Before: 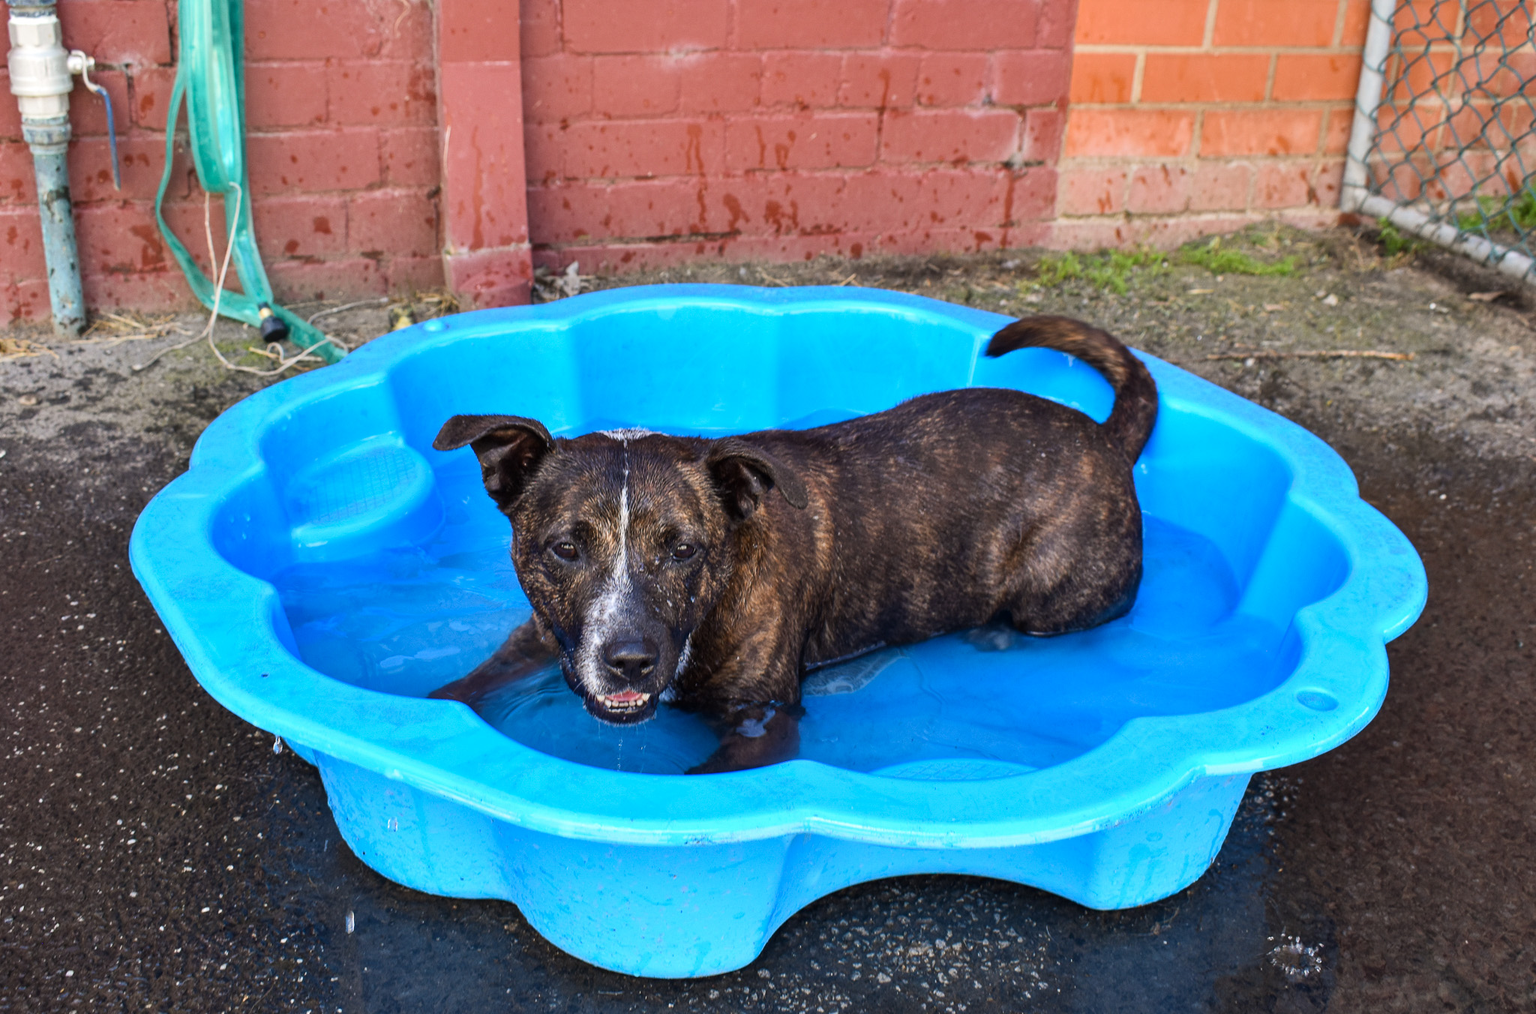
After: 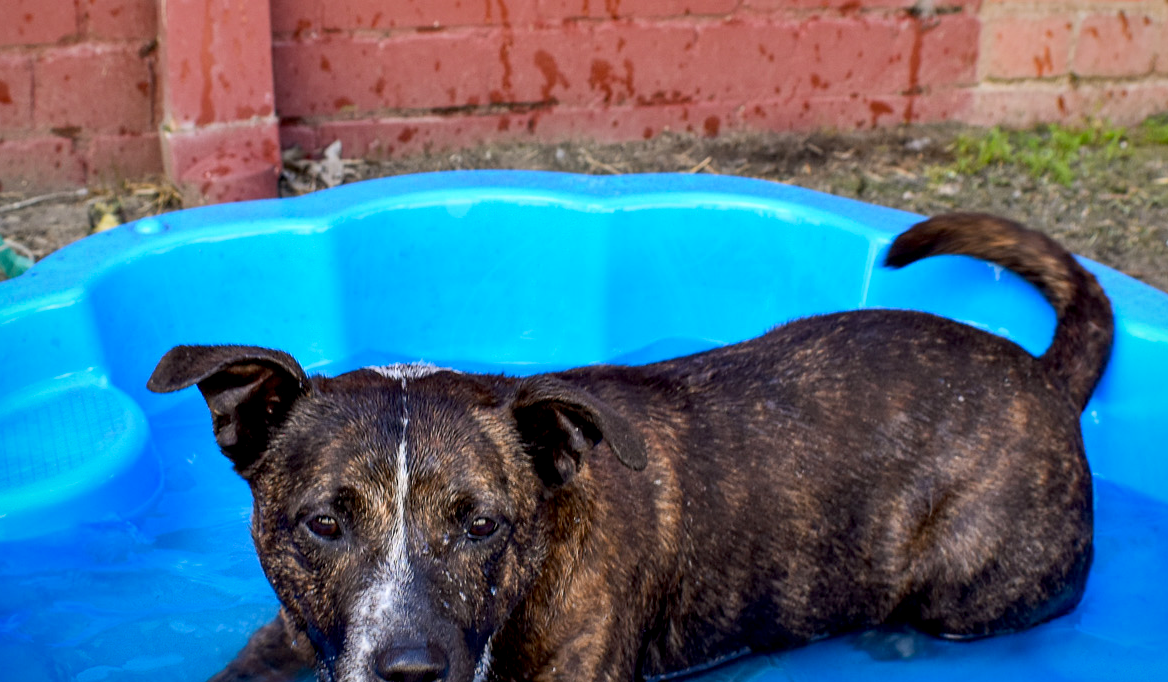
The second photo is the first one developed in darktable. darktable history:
exposure: black level correction 0.01, exposure 0.017 EV, compensate highlight preservation false
crop: left 21.04%, top 15.424%, right 21.923%, bottom 34.089%
vignetting: brightness -0.231, saturation 0.138, automatic ratio true
